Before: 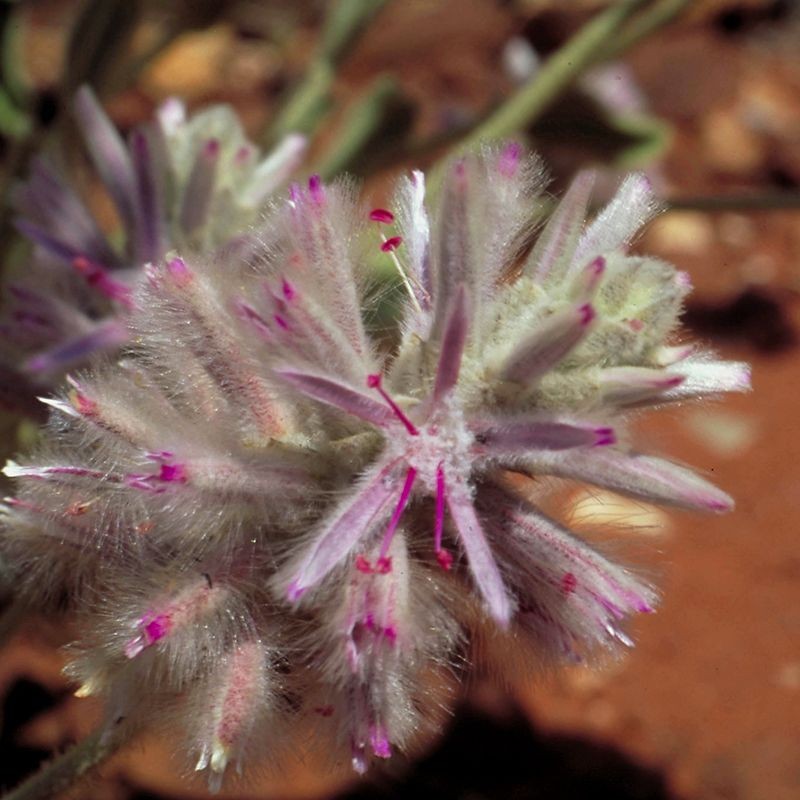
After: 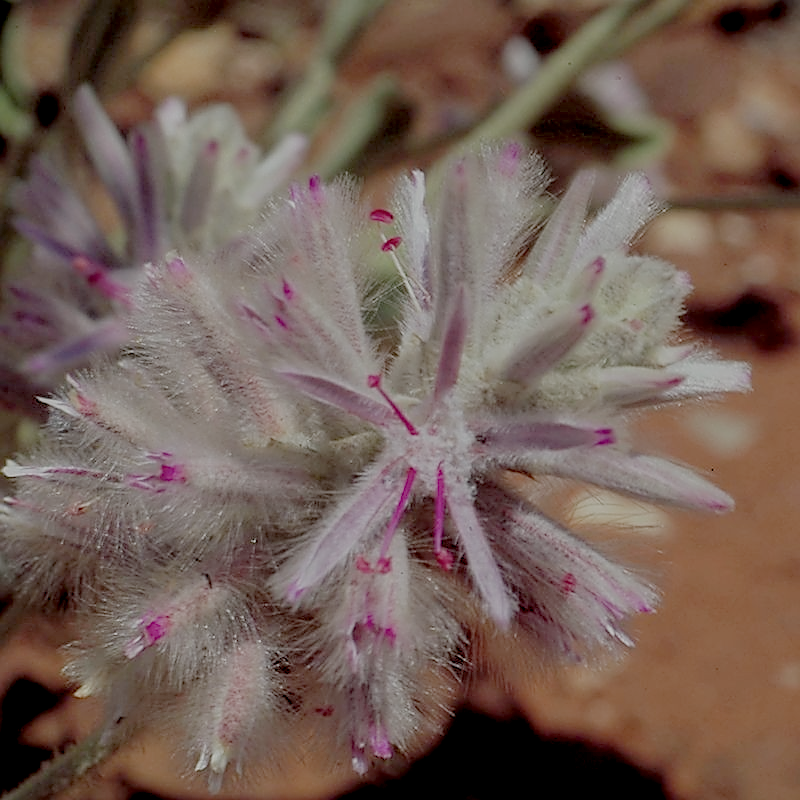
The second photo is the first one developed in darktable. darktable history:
local contrast: on, module defaults
sharpen: radius 1.4, amount 1.25, threshold 0.7
filmic rgb: white relative exposure 8 EV, threshold 3 EV, structure ↔ texture 100%, target black luminance 0%, hardness 2.44, latitude 76.53%, contrast 0.562, shadows ↔ highlights balance 0%, preserve chrominance no, color science v4 (2020), iterations of high-quality reconstruction 10, type of noise poissonian, enable highlight reconstruction true
